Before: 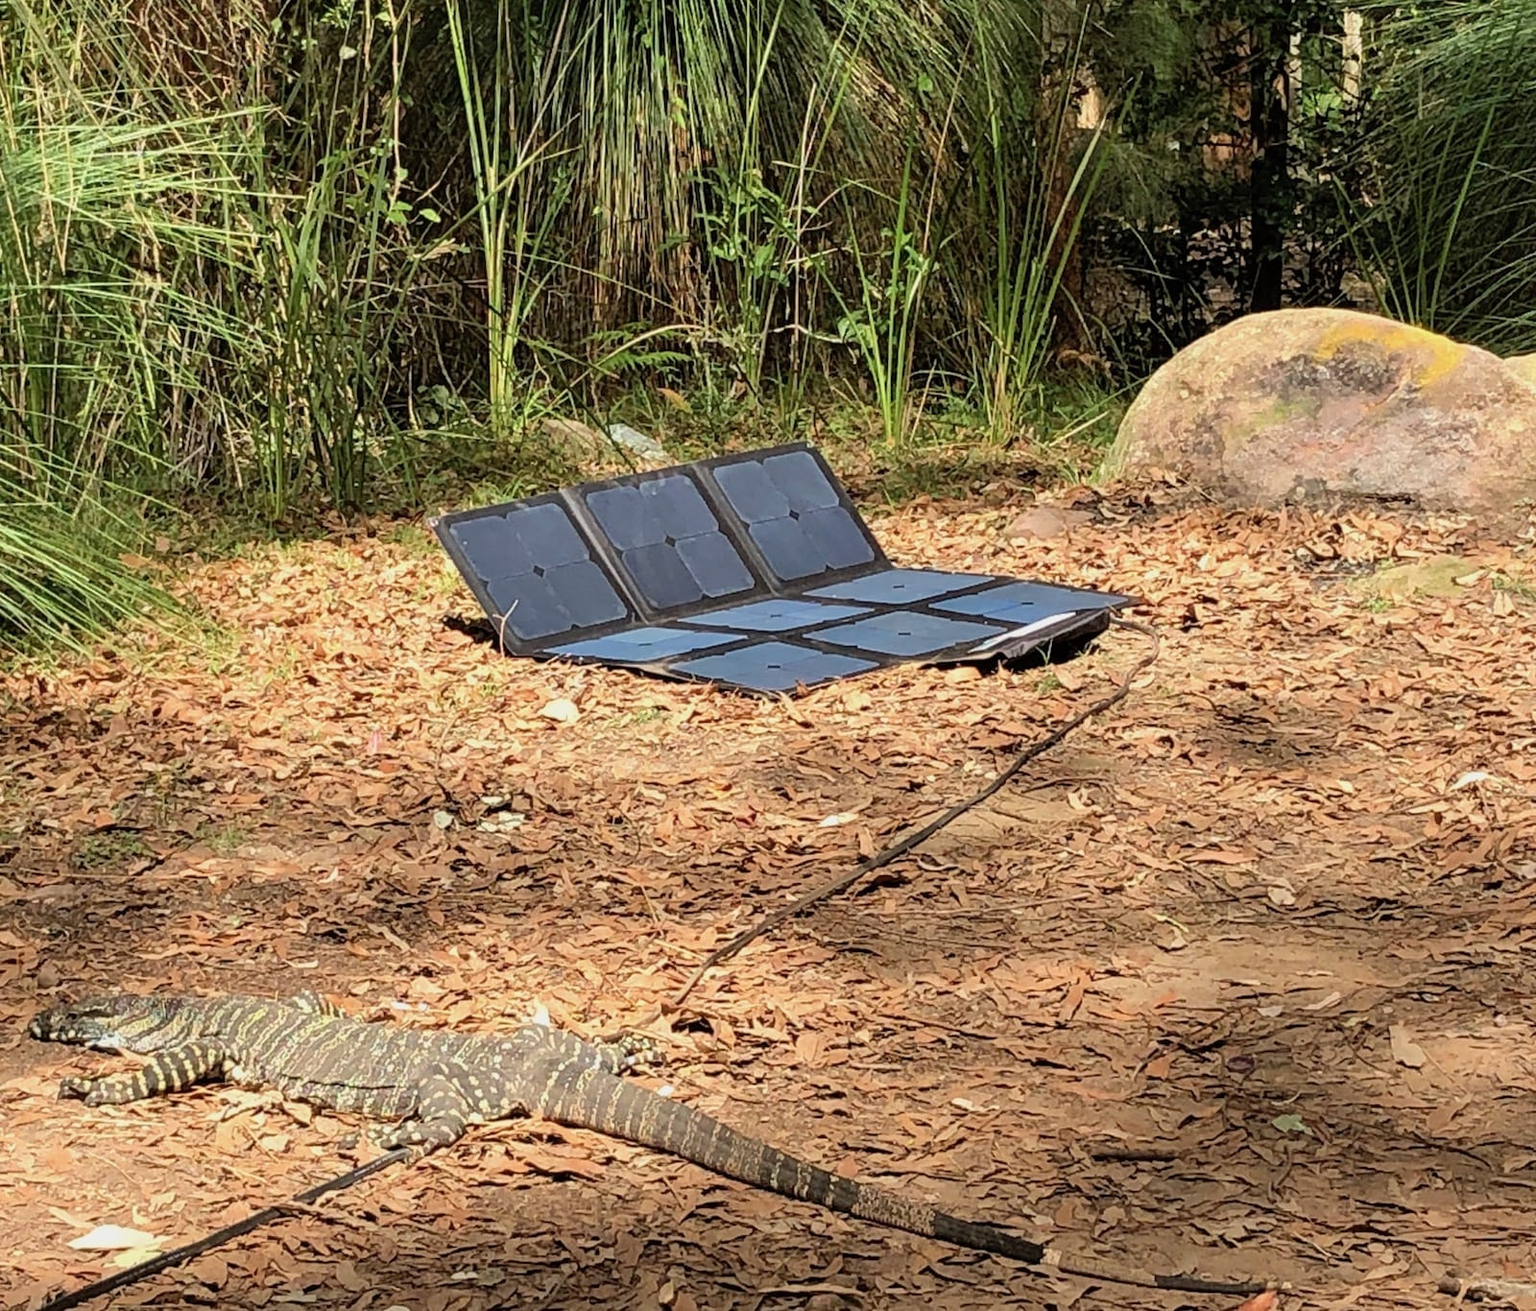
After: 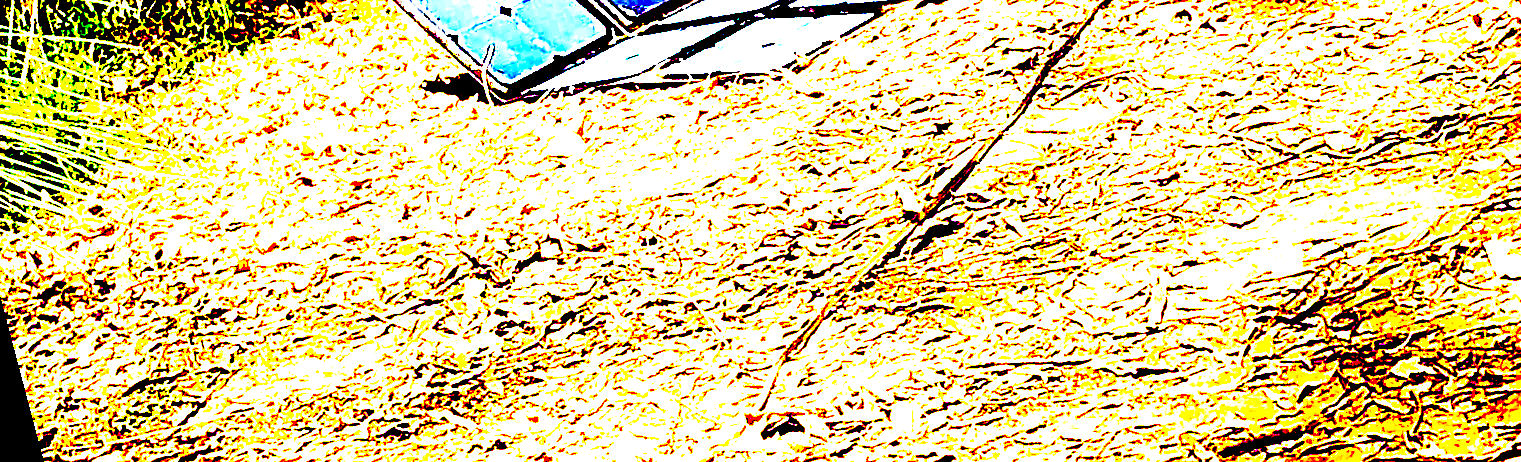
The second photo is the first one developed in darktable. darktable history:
rotate and perspective: rotation -14.8°, crop left 0.1, crop right 0.903, crop top 0.25, crop bottom 0.748
sharpen: on, module defaults
crop and rotate: top 46.237%
exposure: black level correction 0.1, exposure 3 EV, compensate highlight preservation false
grain: coarseness 0.09 ISO
